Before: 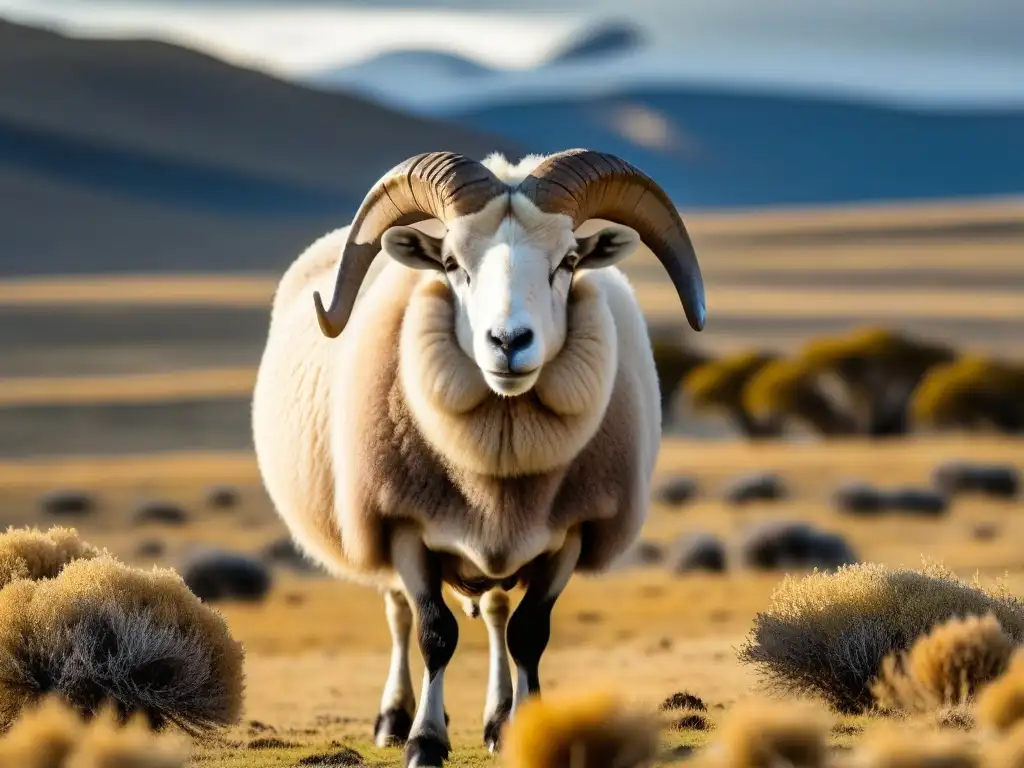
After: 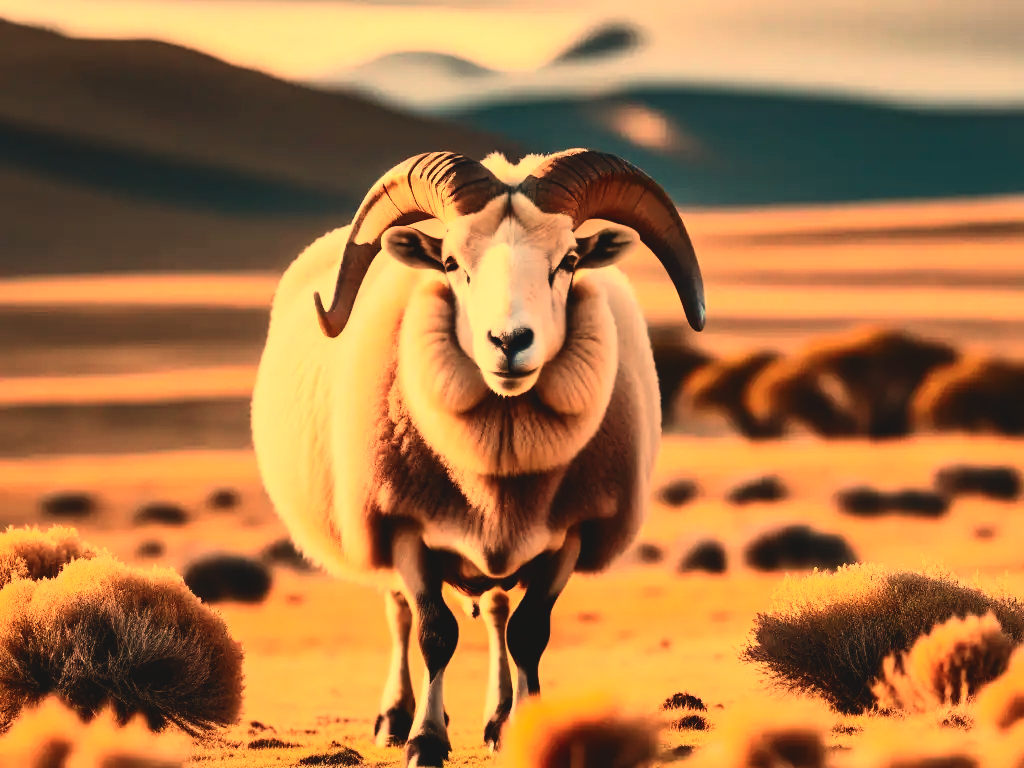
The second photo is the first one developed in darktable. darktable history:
white balance: red 1.467, blue 0.684
contrast brightness saturation: contrast 0.32, brightness -0.08, saturation 0.17
exposure: black level correction -0.03, compensate highlight preservation false
